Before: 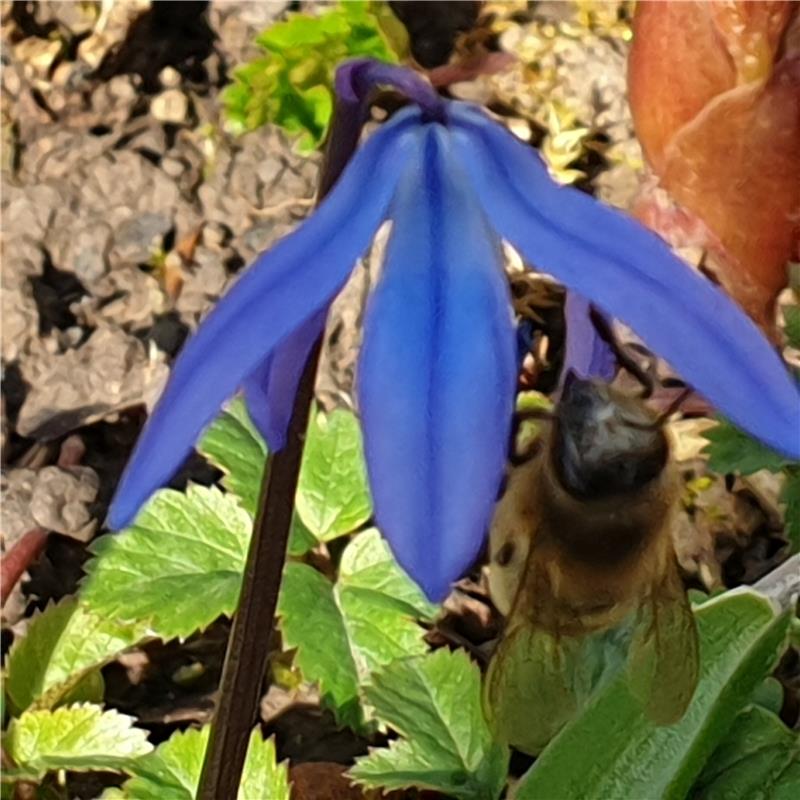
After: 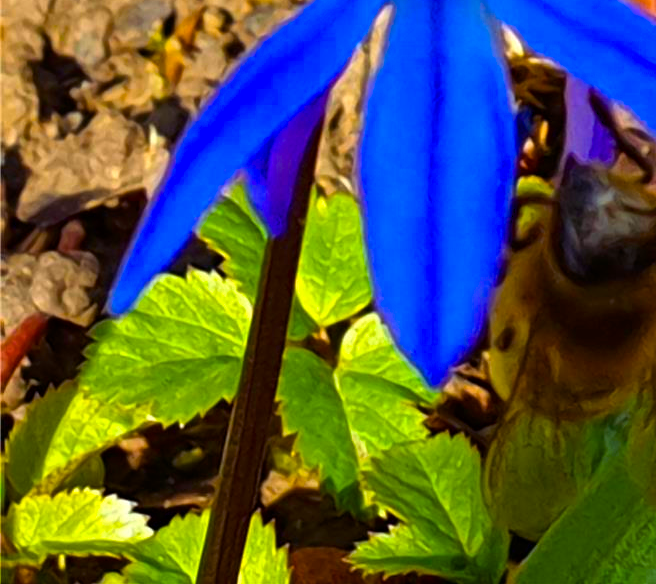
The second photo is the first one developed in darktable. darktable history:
crop: top 26.887%, right 17.95%
color balance rgb: shadows lift › luminance 0.446%, shadows lift › chroma 7.018%, shadows lift › hue 301.18°, linear chroma grading › shadows 17.286%, linear chroma grading › highlights 62.073%, linear chroma grading › global chroma 49.87%, perceptual saturation grading › global saturation -0.118%, global vibrance 12.267%
contrast brightness saturation: brightness -0.086
